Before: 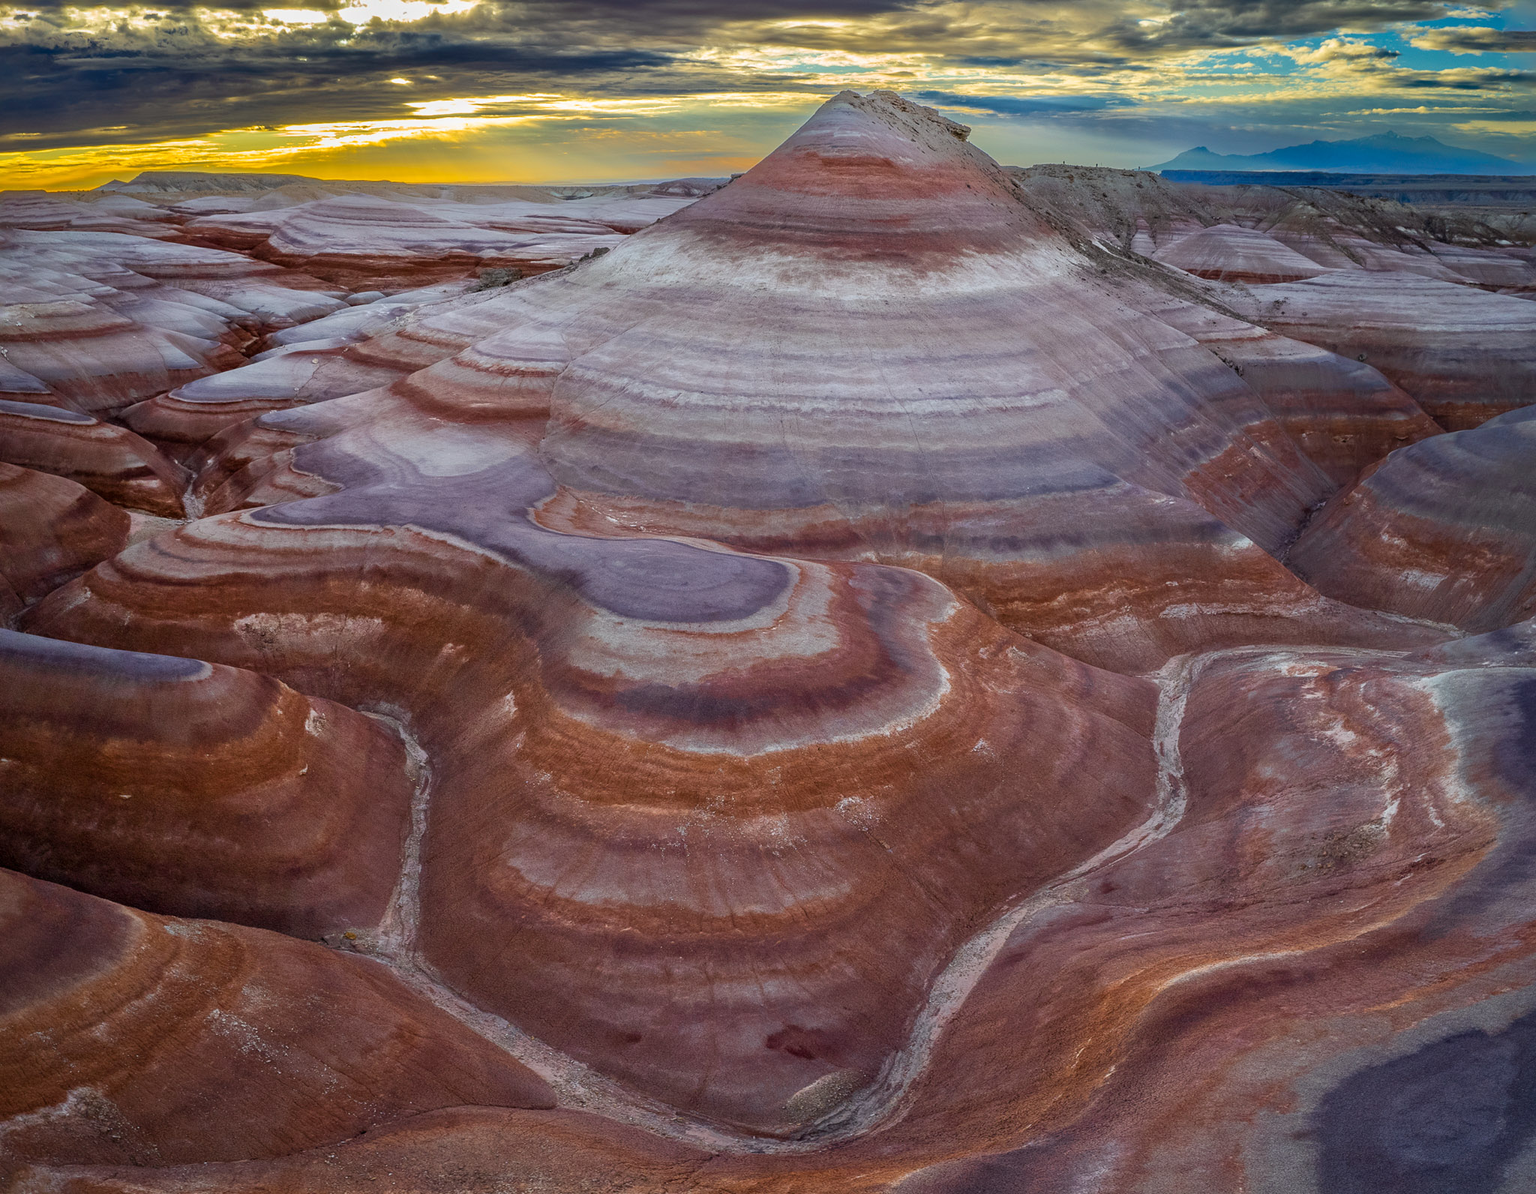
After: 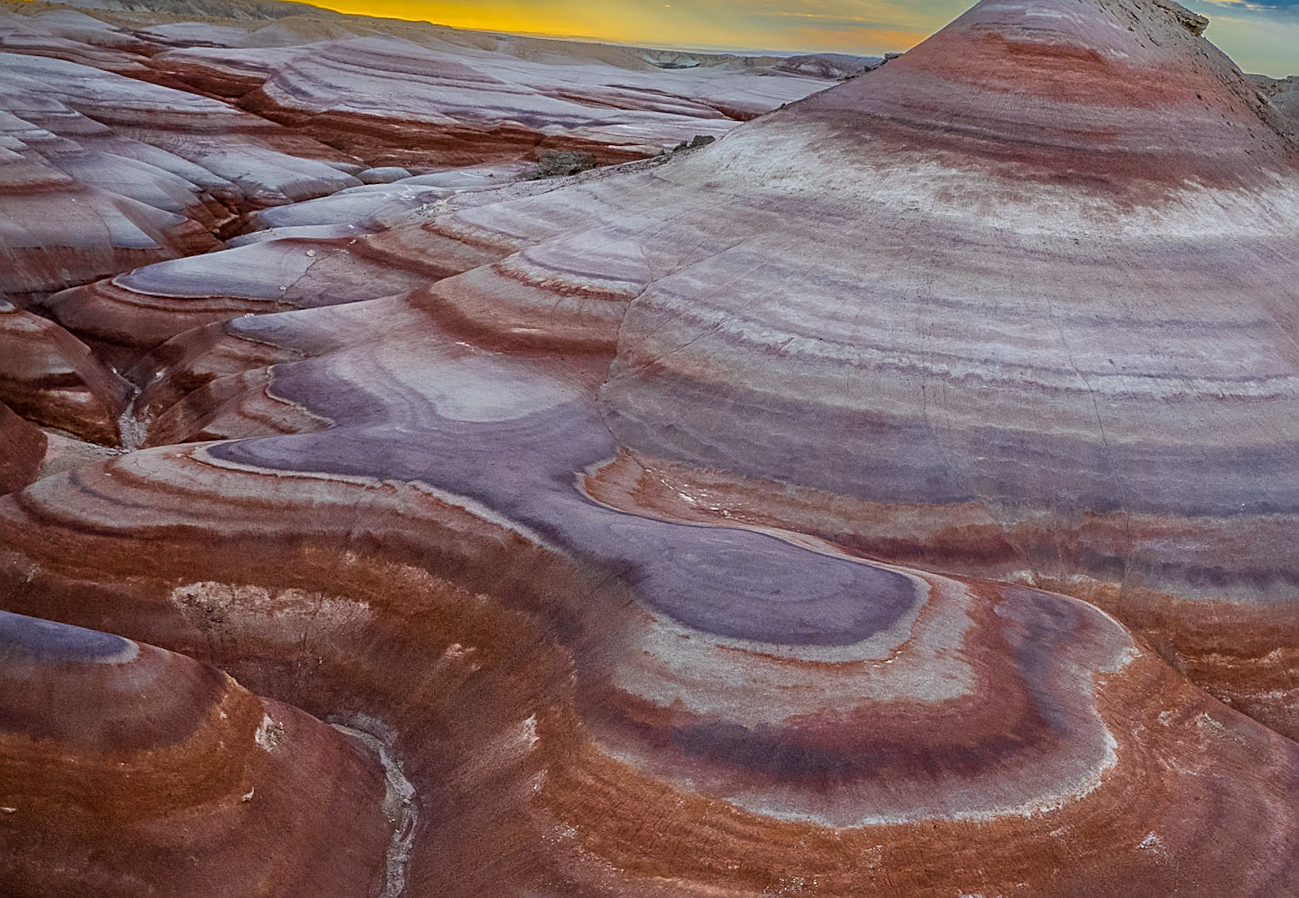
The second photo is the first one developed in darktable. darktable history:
crop and rotate: angle -4.99°, left 2.122%, top 6.945%, right 27.566%, bottom 30.519%
sharpen: on, module defaults
